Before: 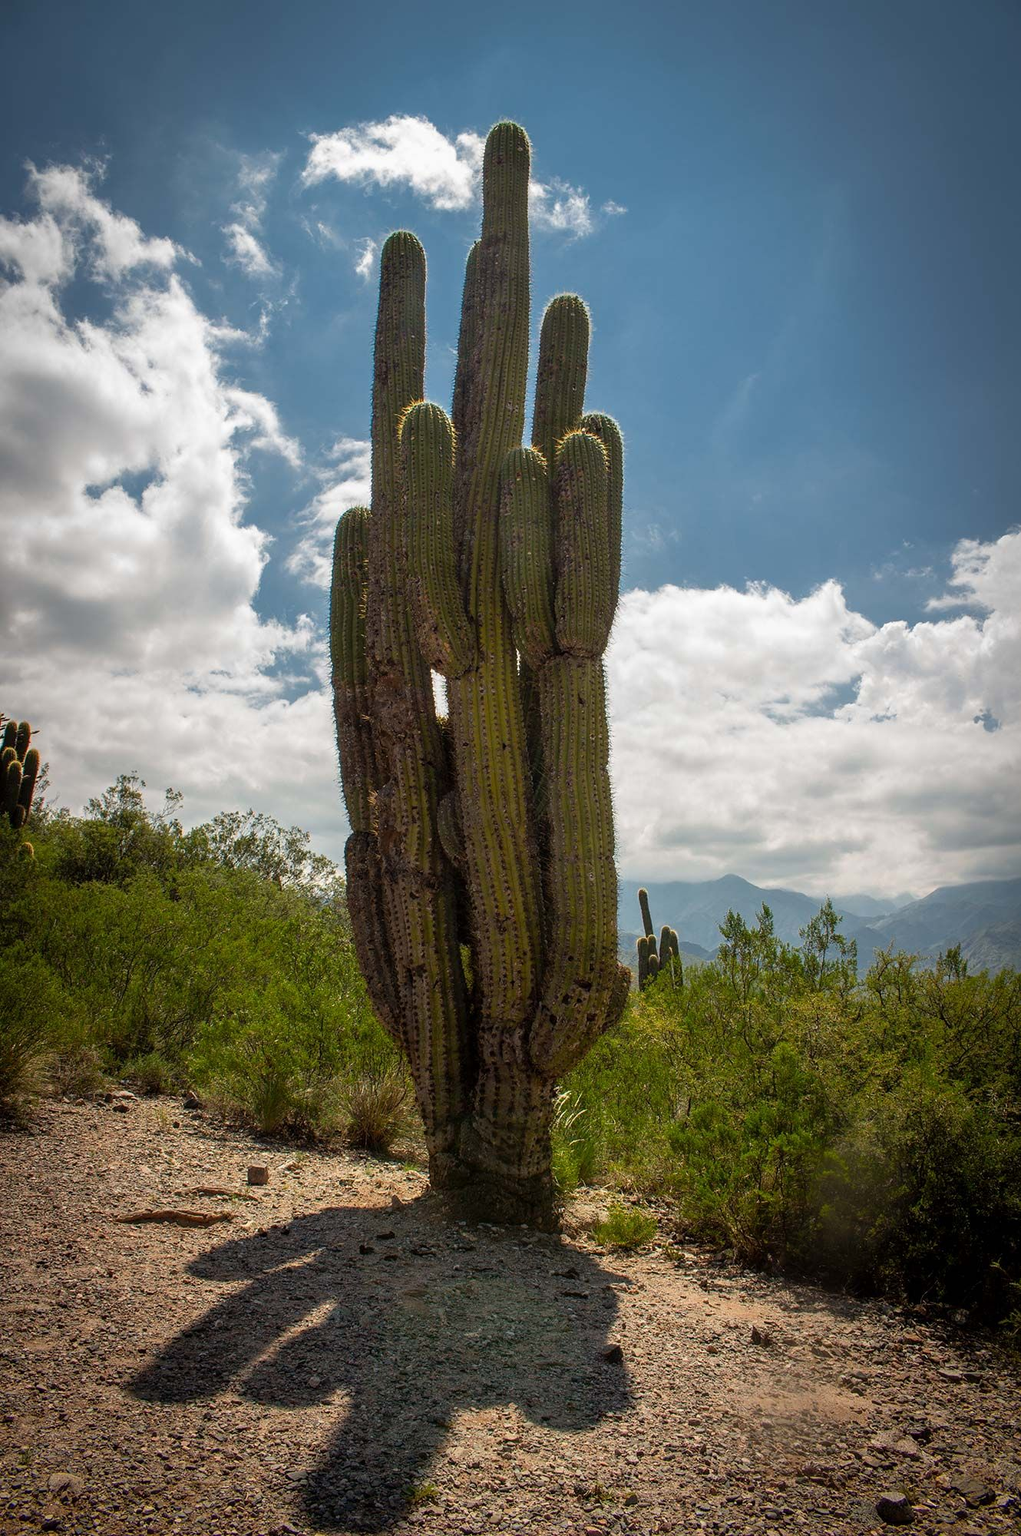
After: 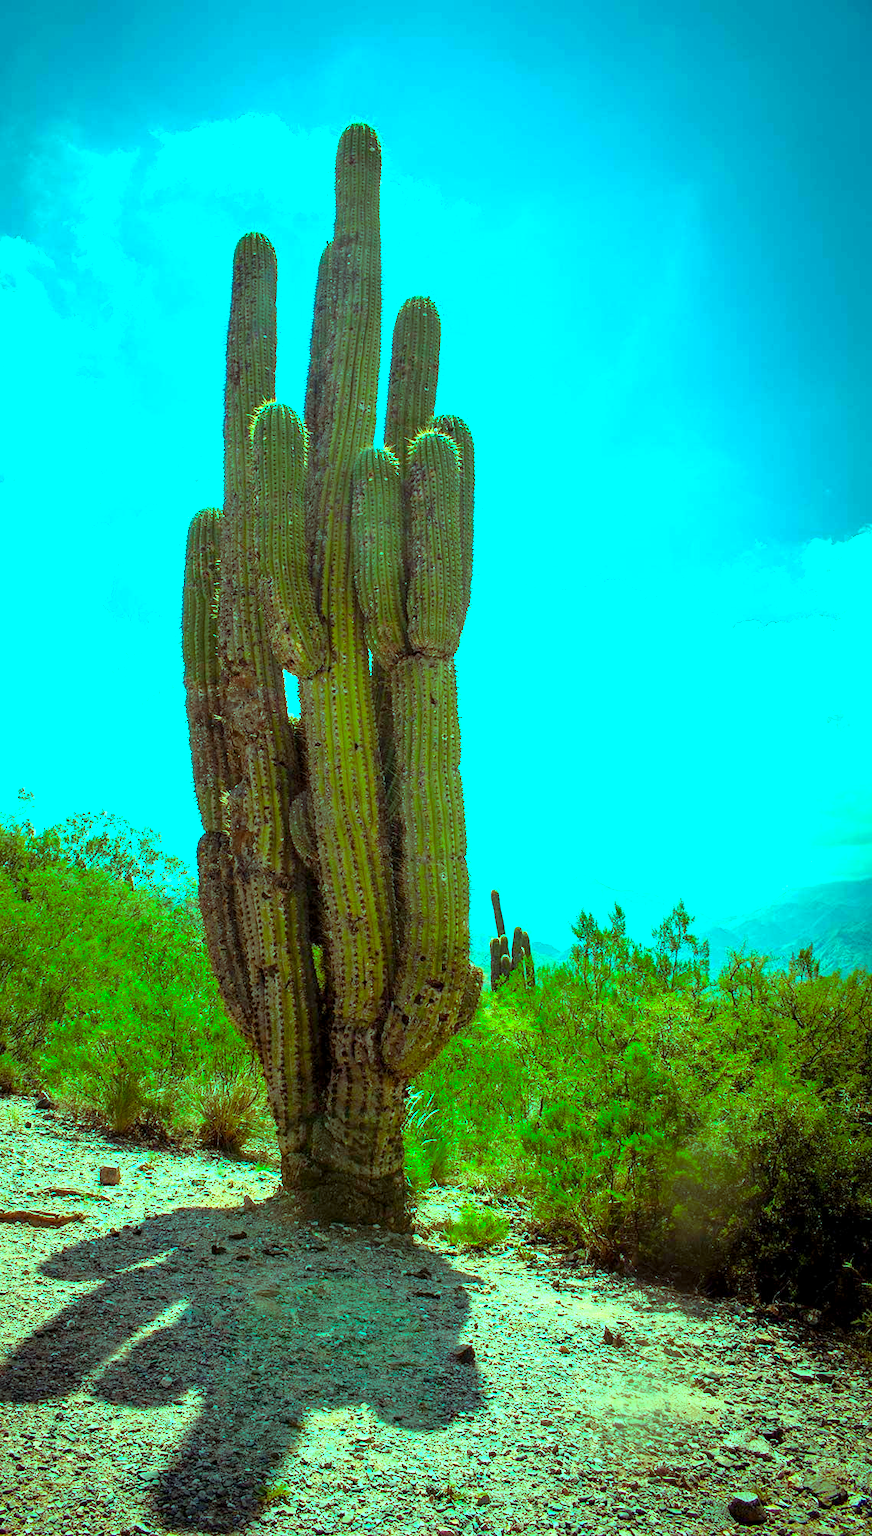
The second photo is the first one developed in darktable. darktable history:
contrast brightness saturation: saturation 0.103
crop and rotate: left 14.552%
exposure: black level correction 0.001, exposure 1.398 EV, compensate highlight preservation false
color balance rgb: shadows lift › chroma 0.67%, shadows lift › hue 113.63°, highlights gain › luminance 19.786%, highlights gain › chroma 13.128%, highlights gain › hue 172.55°, perceptual saturation grading › global saturation 18.059%, perceptual brilliance grading › global brilliance -1.515%, perceptual brilliance grading › highlights -1.518%, perceptual brilliance grading › mid-tones -1.916%, perceptual brilliance grading › shadows -1.671%
